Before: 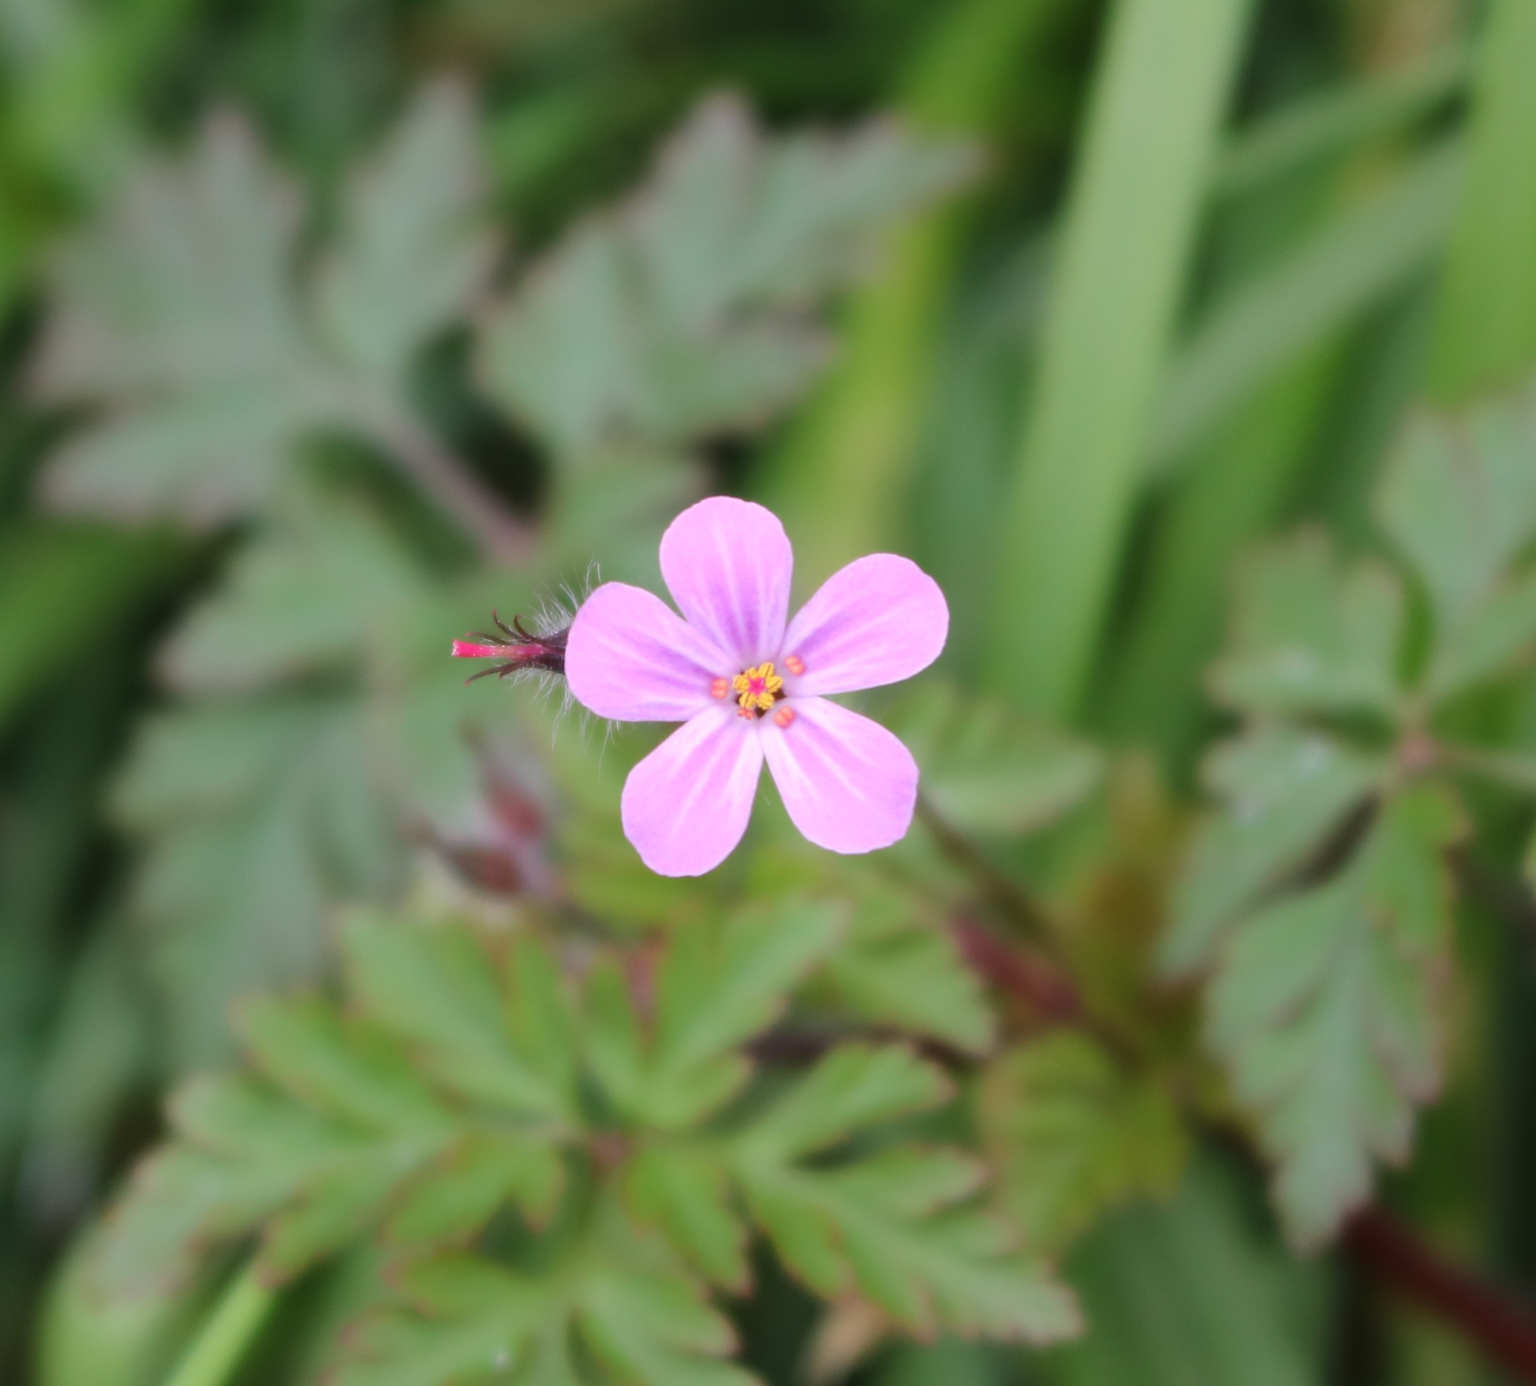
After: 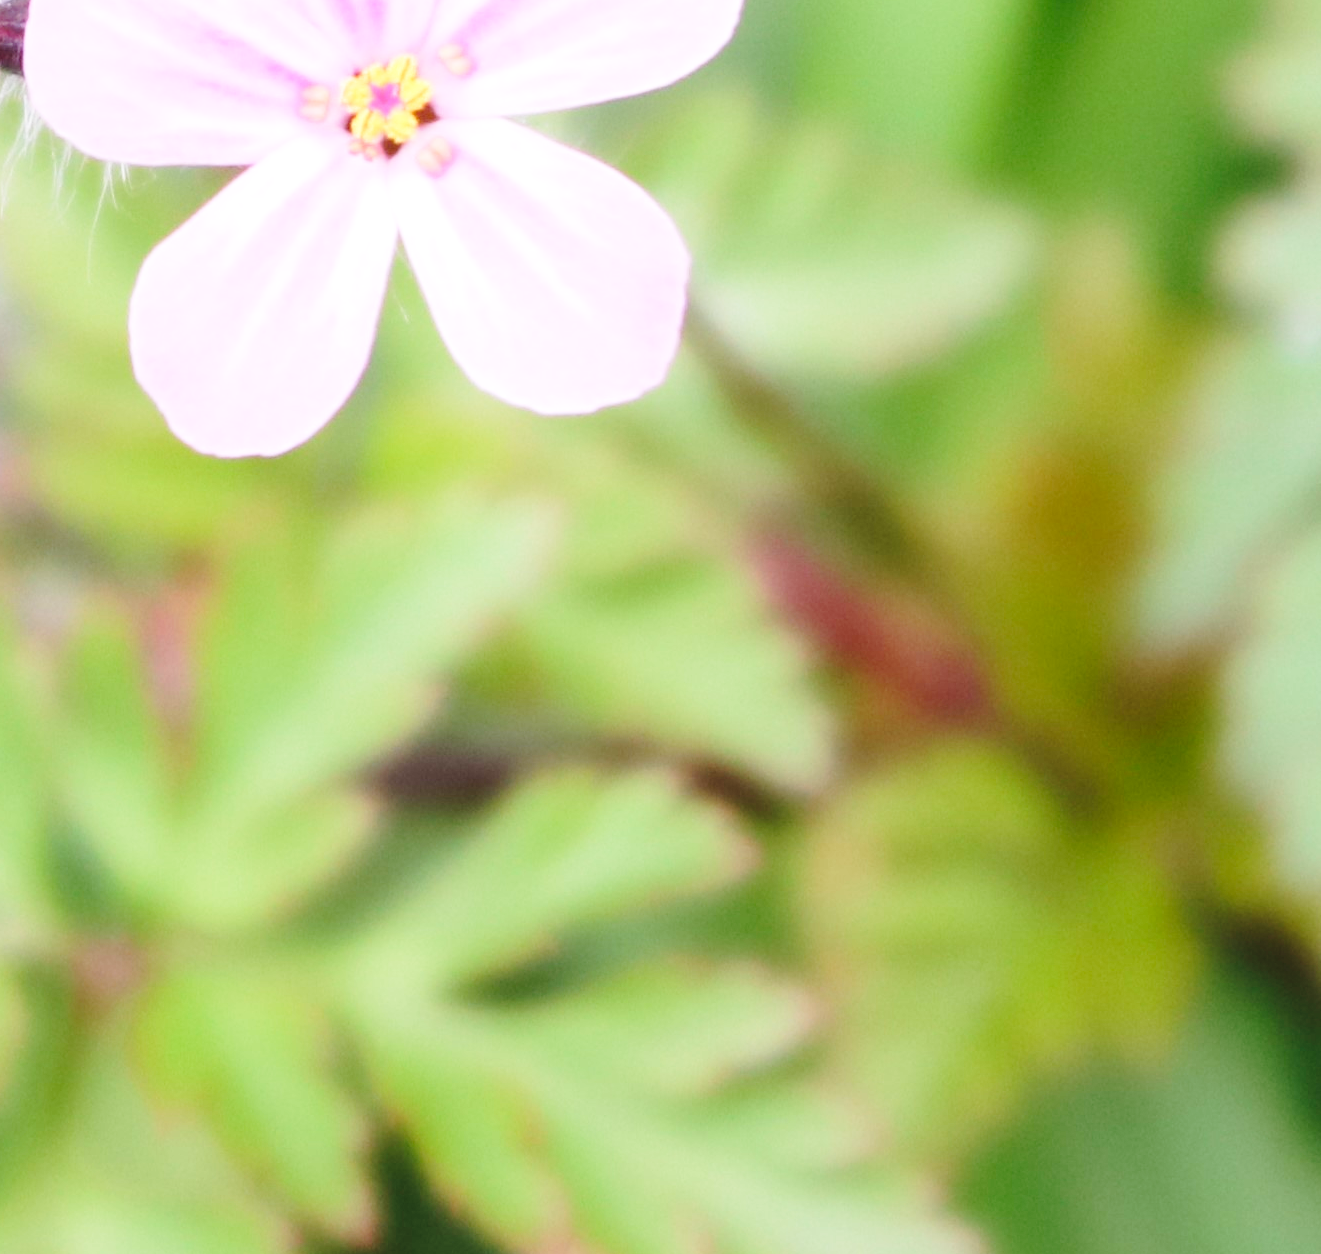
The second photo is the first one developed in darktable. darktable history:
exposure: black level correction 0, exposure 0.499 EV, compensate exposure bias true, compensate highlight preservation false
base curve: curves: ch0 [(0, 0) (0.028, 0.03) (0.121, 0.232) (0.46, 0.748) (0.859, 0.968) (1, 1)], preserve colors none
crop: left 35.966%, top 45.743%, right 18.181%, bottom 6.001%
